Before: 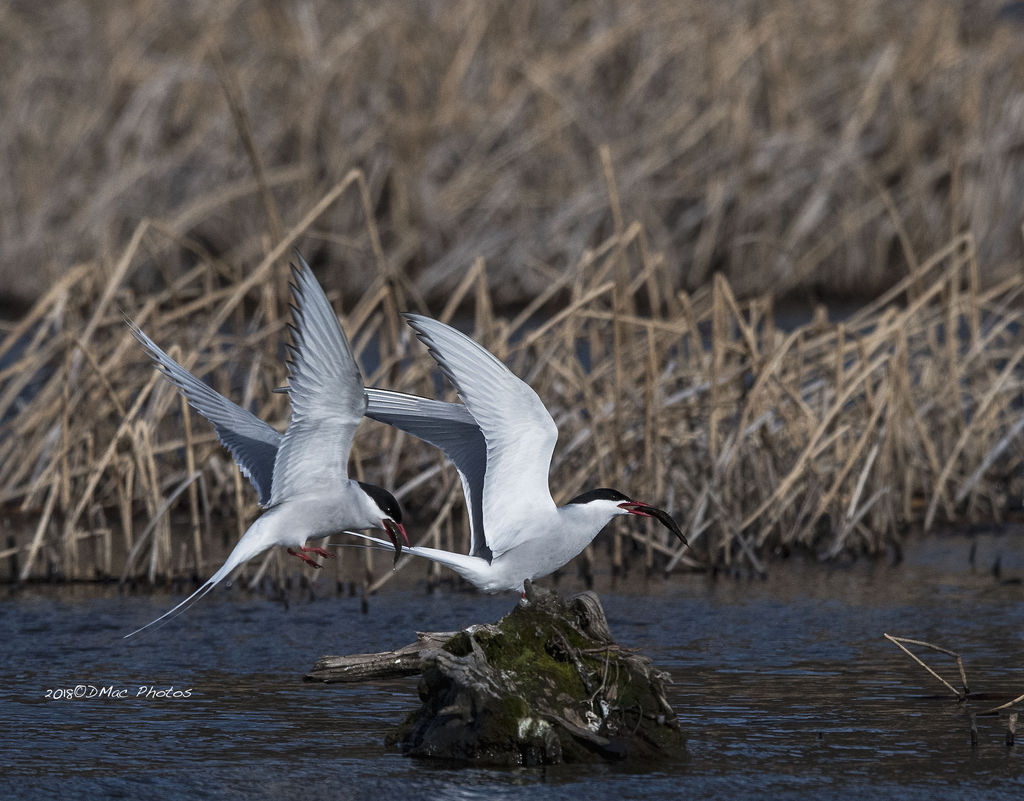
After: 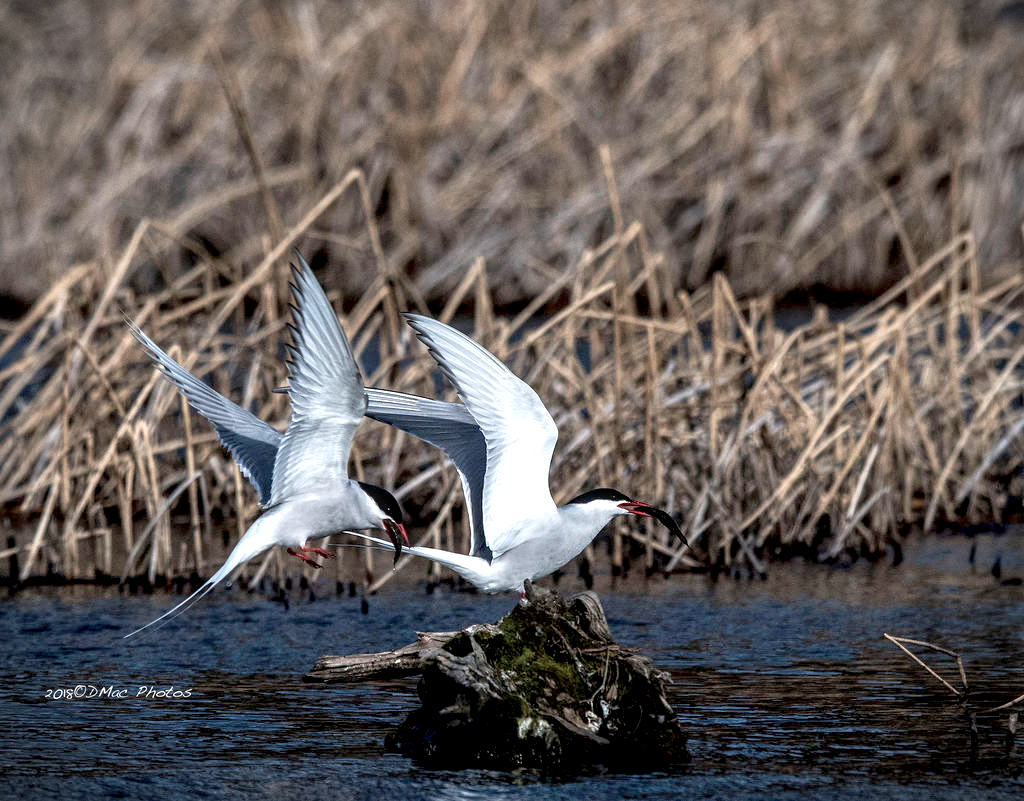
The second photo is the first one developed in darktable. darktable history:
exposure: black level correction 0.01, exposure 0.01 EV, compensate exposure bias true, compensate highlight preservation false
local contrast: detail 130%
vignetting: fall-off start 97.12%, width/height ratio 1.18
color balance rgb: linear chroma grading › shadows -10.446%, linear chroma grading › global chroma 19.735%, perceptual saturation grading › global saturation -31.962%, global vibrance 20%
